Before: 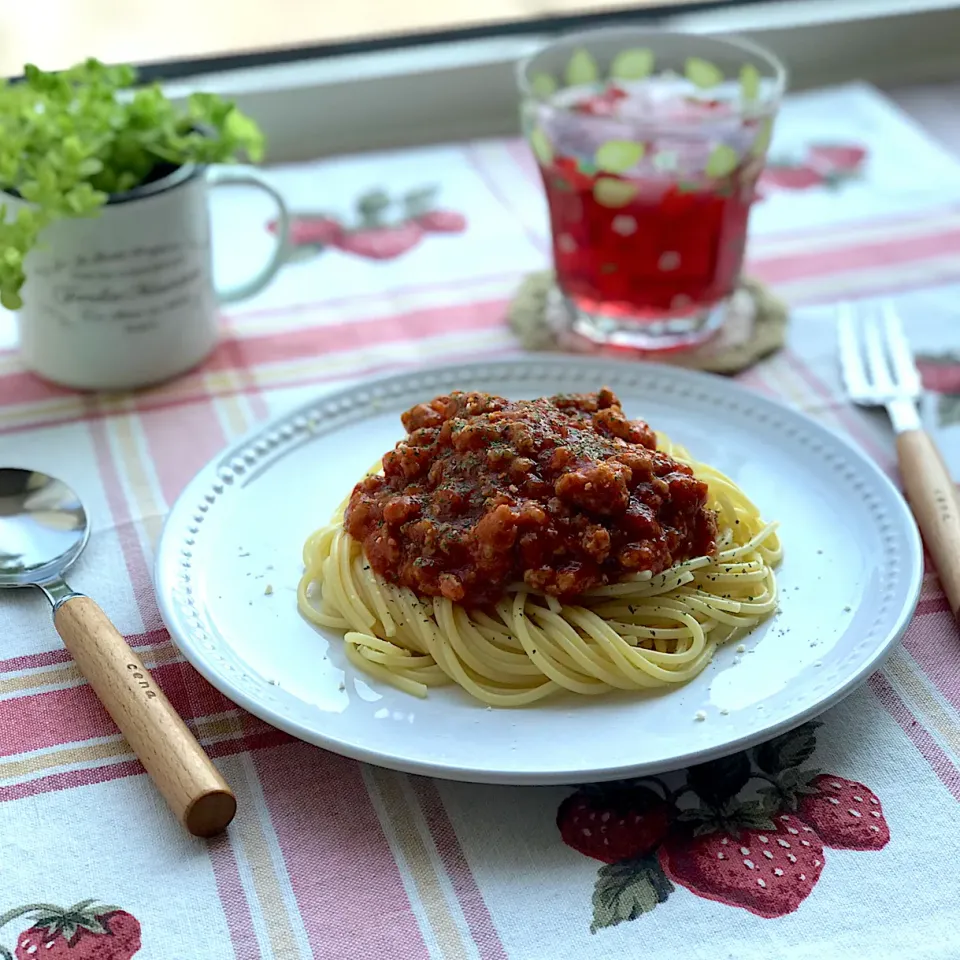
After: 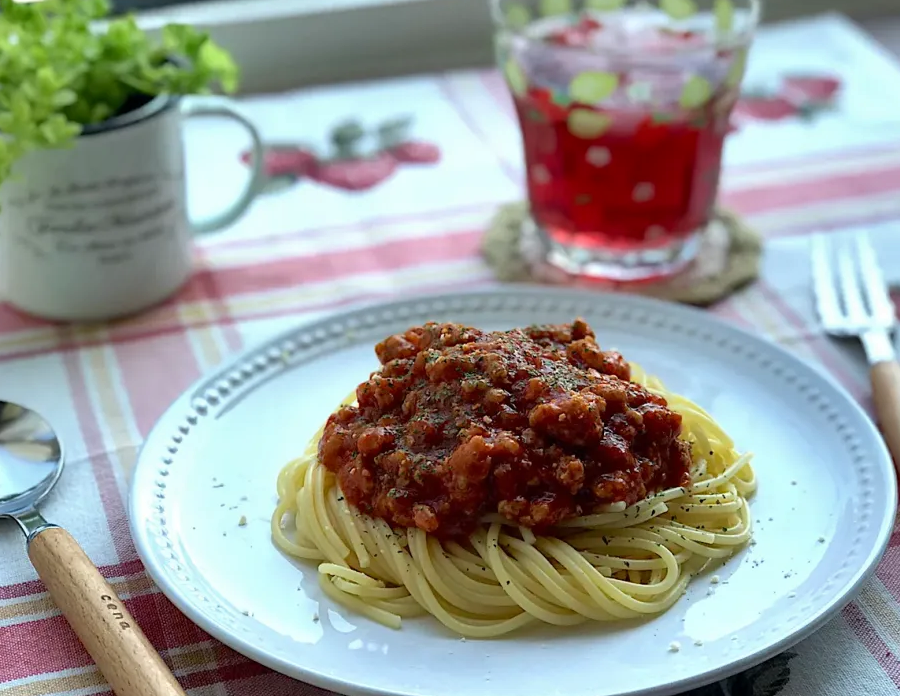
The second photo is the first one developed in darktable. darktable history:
crop: left 2.737%, top 7.287%, right 3.421%, bottom 20.179%
shadows and highlights: soften with gaussian
